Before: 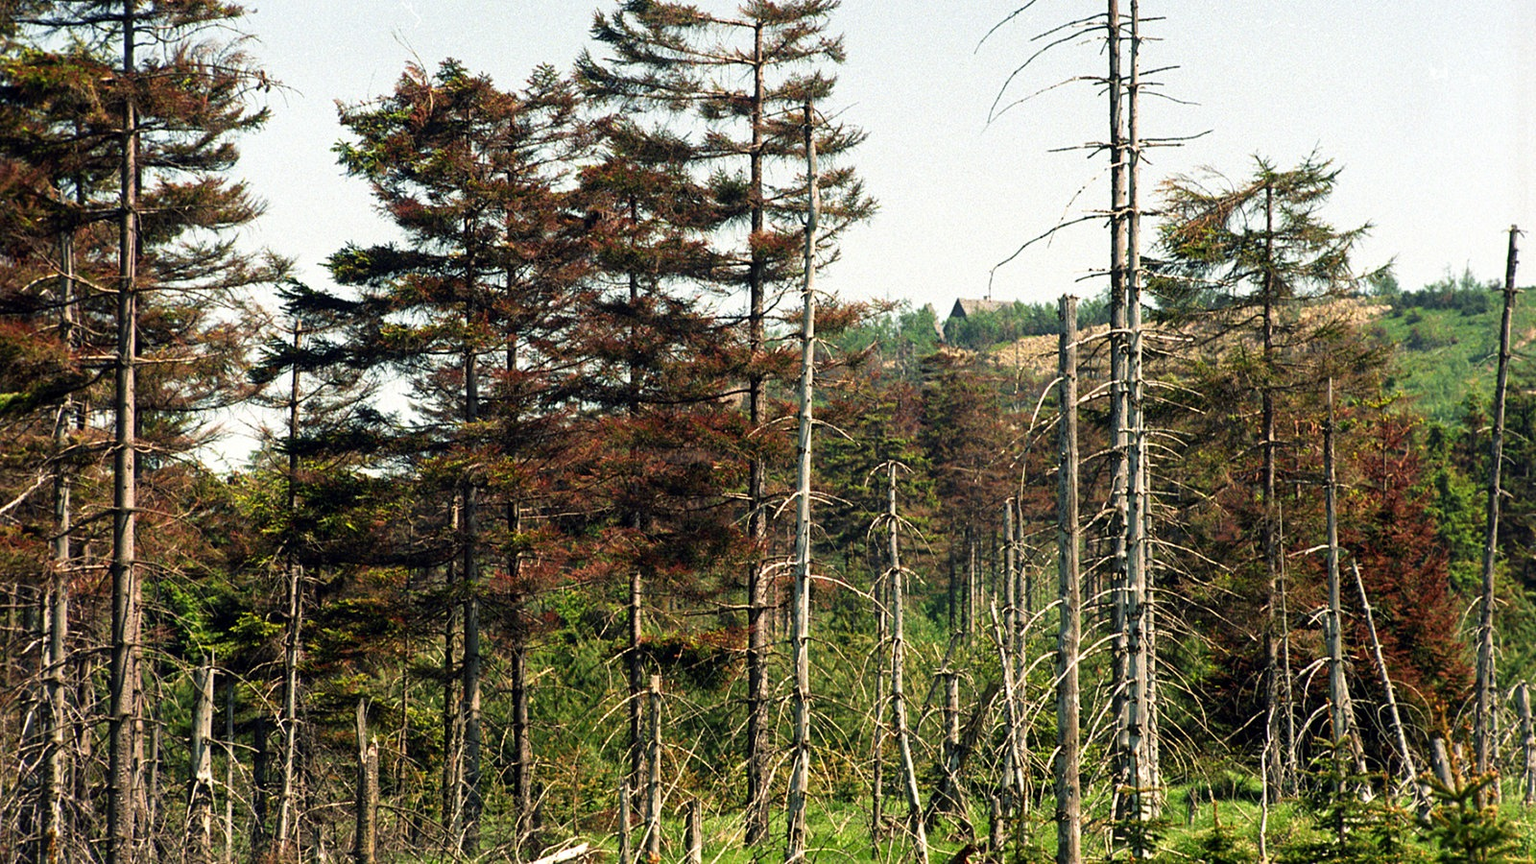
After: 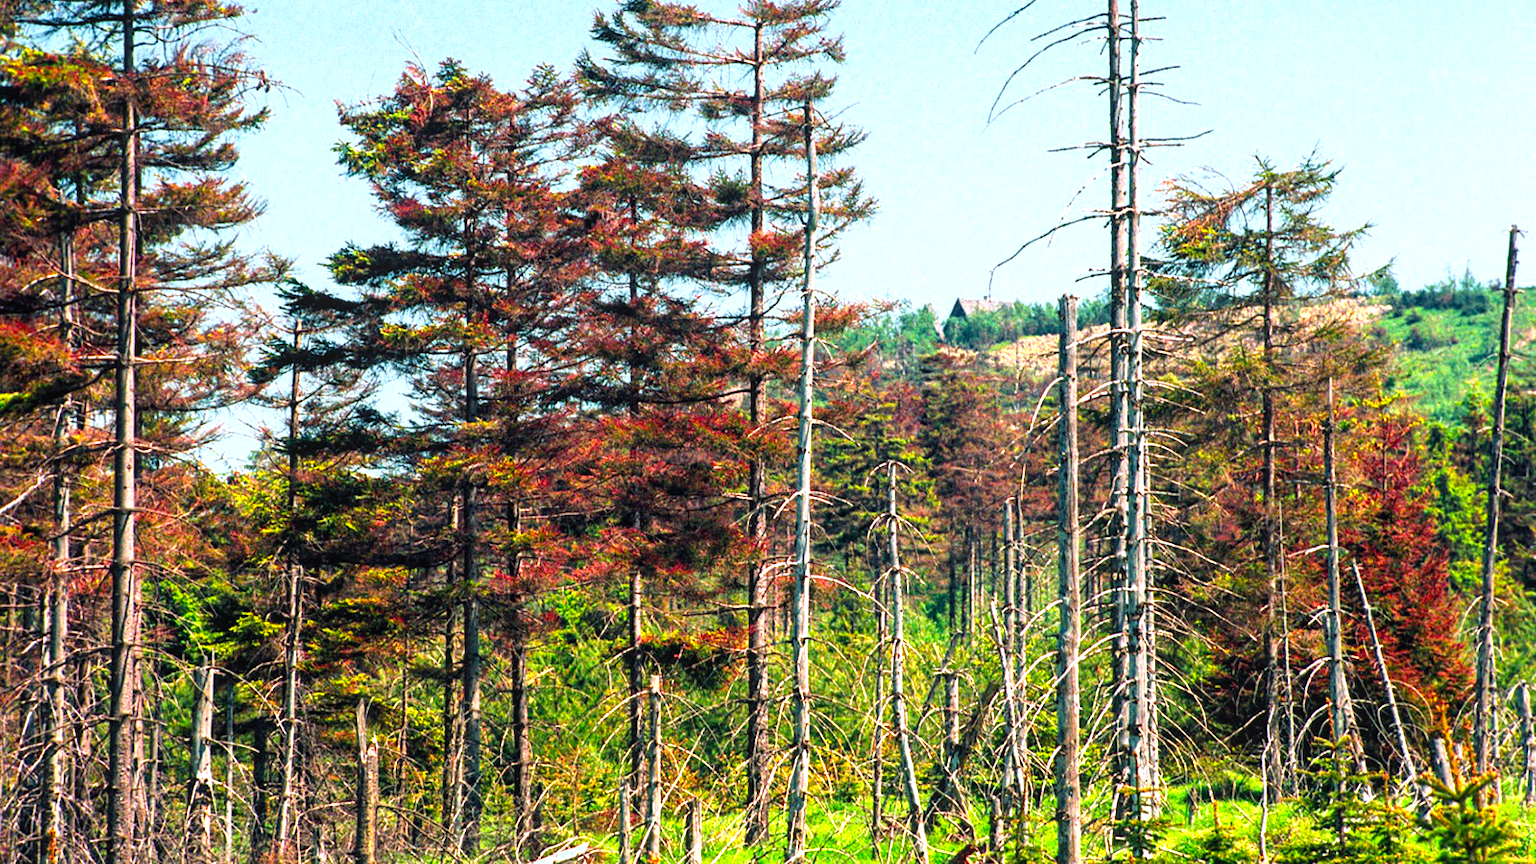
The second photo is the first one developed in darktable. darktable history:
color calibration: output R [1.422, -0.35, -0.252, 0], output G [-0.238, 1.259, -0.084, 0], output B [-0.081, -0.196, 1.58, 0], output brightness [0.49, 0.671, -0.57, 0], illuminant same as pipeline (D50), adaptation none (bypass), saturation algorithm version 1 (2020)
local contrast: detail 110%
